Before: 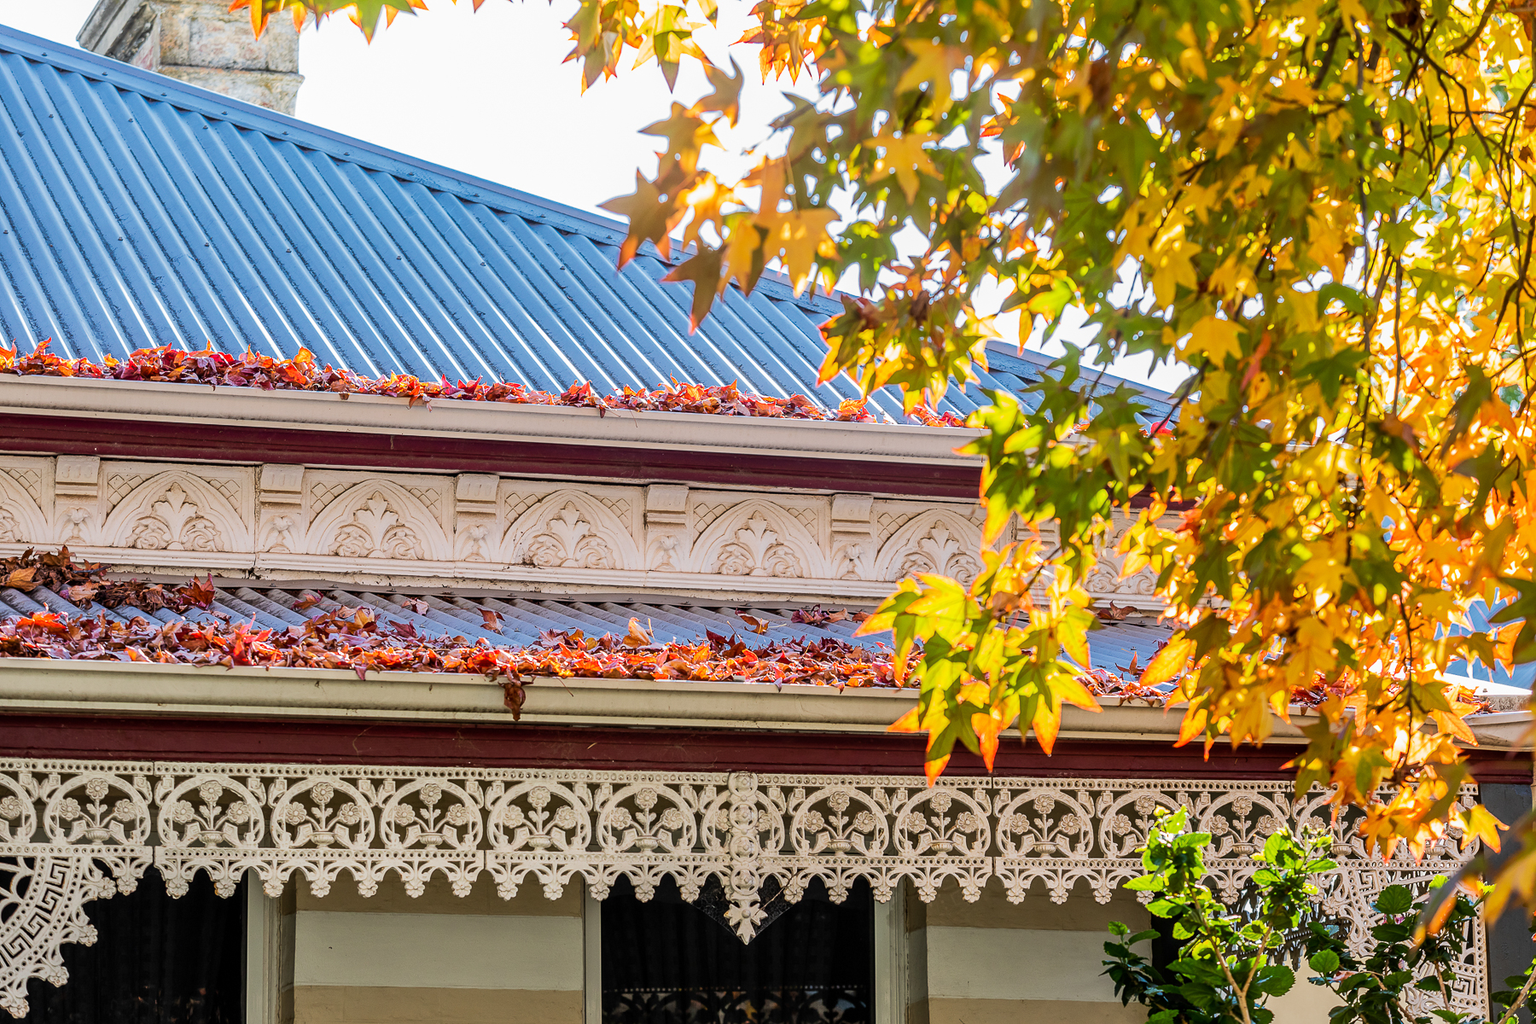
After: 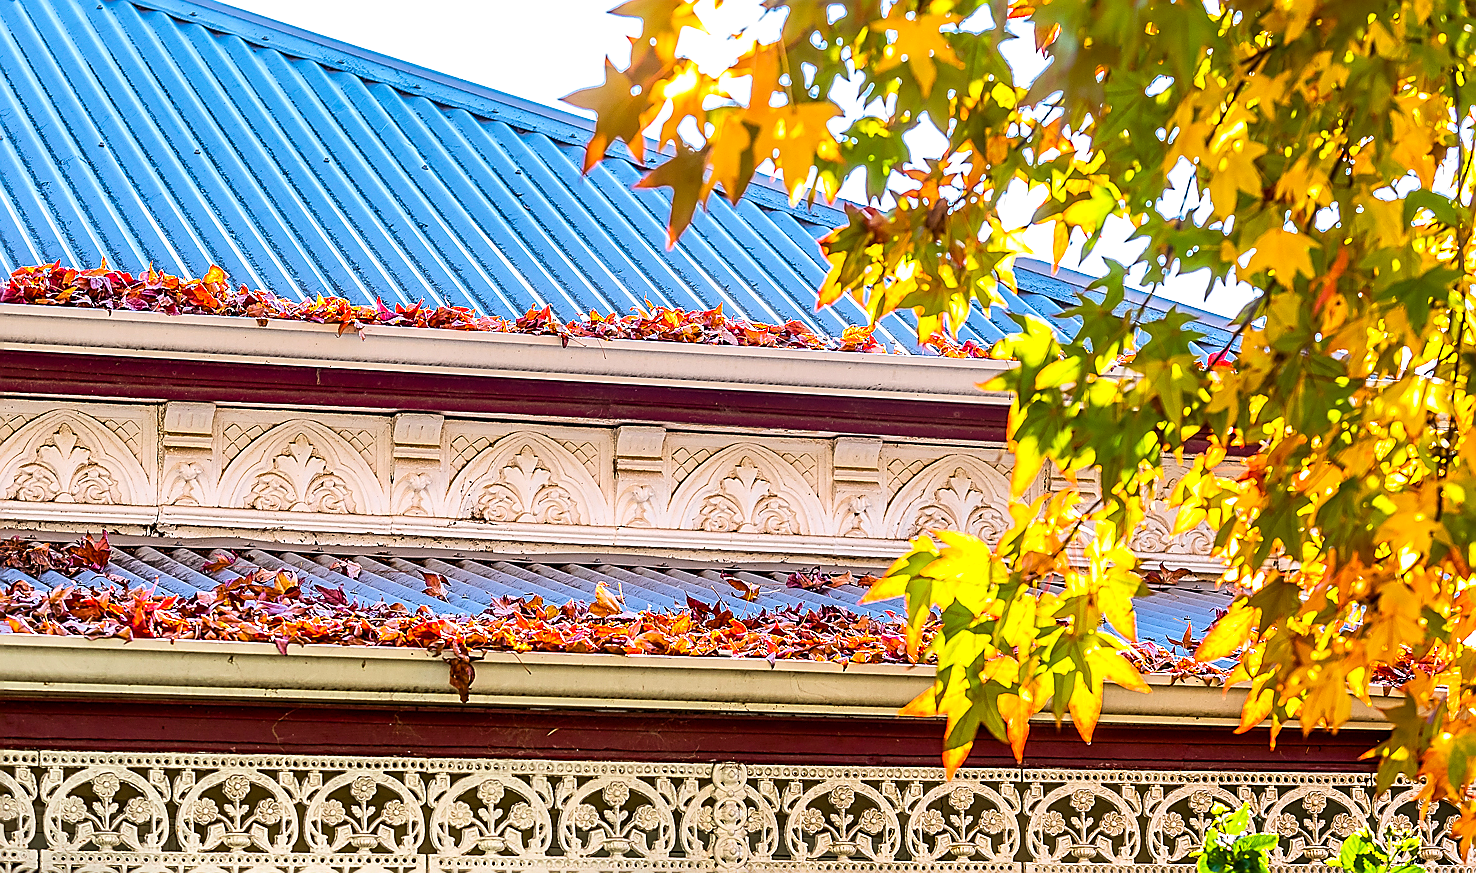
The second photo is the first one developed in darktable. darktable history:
crop: left 7.856%, top 11.836%, right 10.12%, bottom 15.387%
contrast brightness saturation: contrast 0.03, brightness -0.04
exposure: exposure 0.515 EV, compensate highlight preservation false
color balance rgb: perceptual saturation grading › global saturation 25%, global vibrance 10%
sharpen: radius 1.4, amount 1.25, threshold 0.7
